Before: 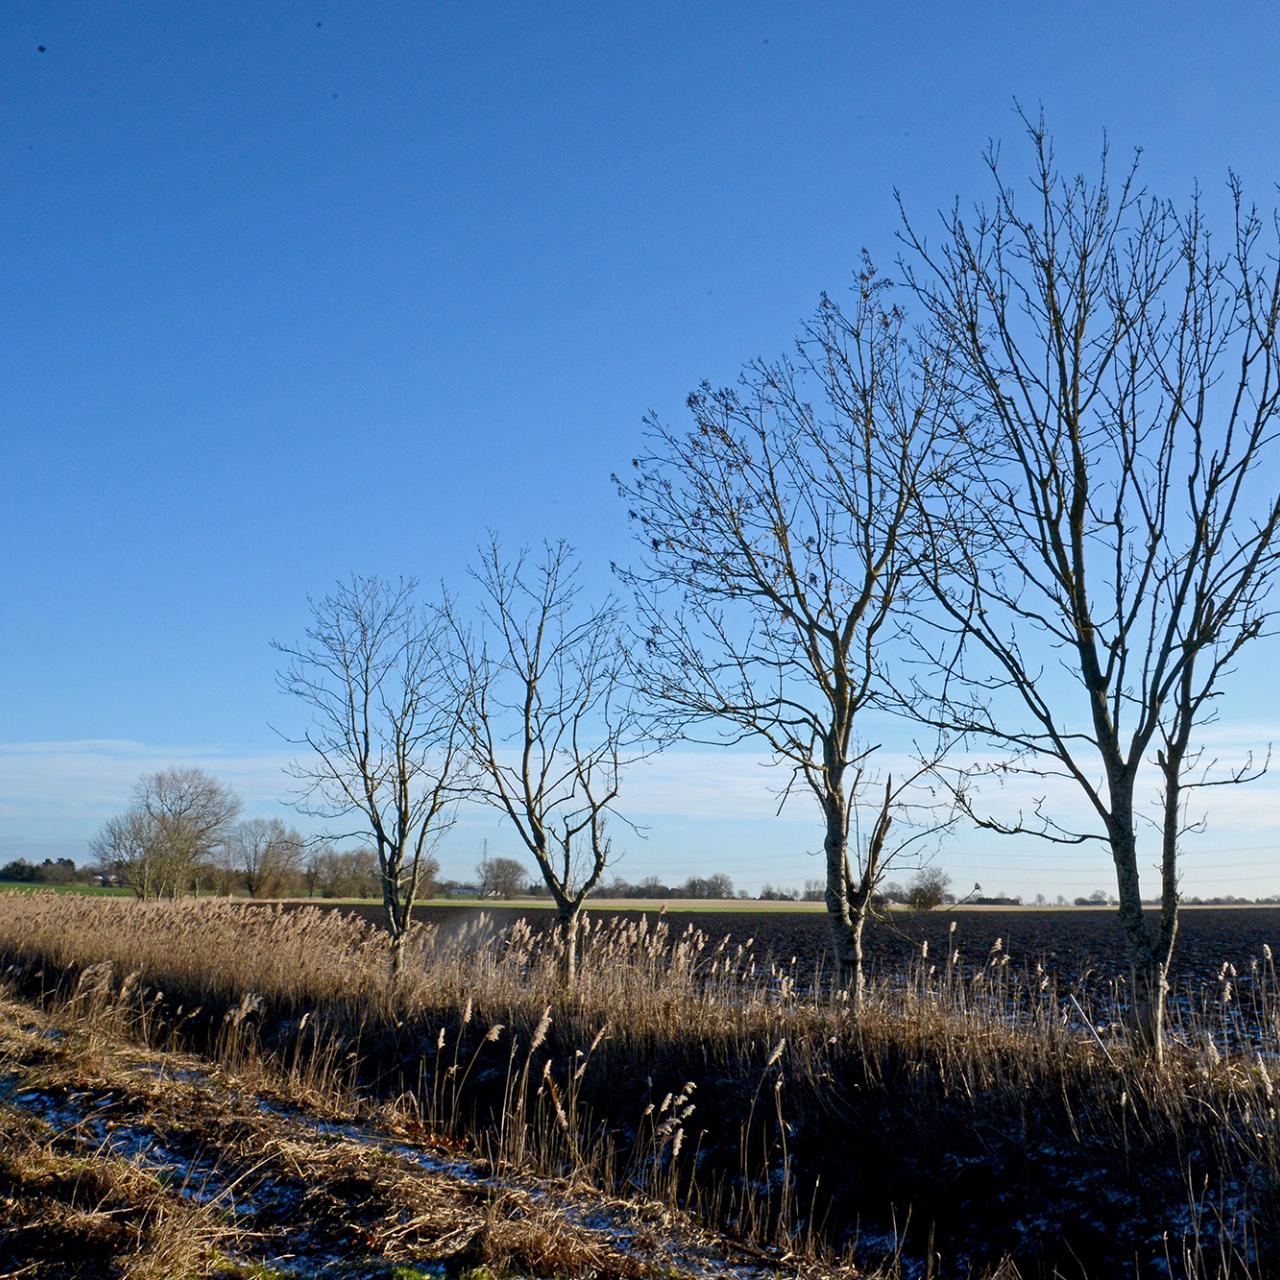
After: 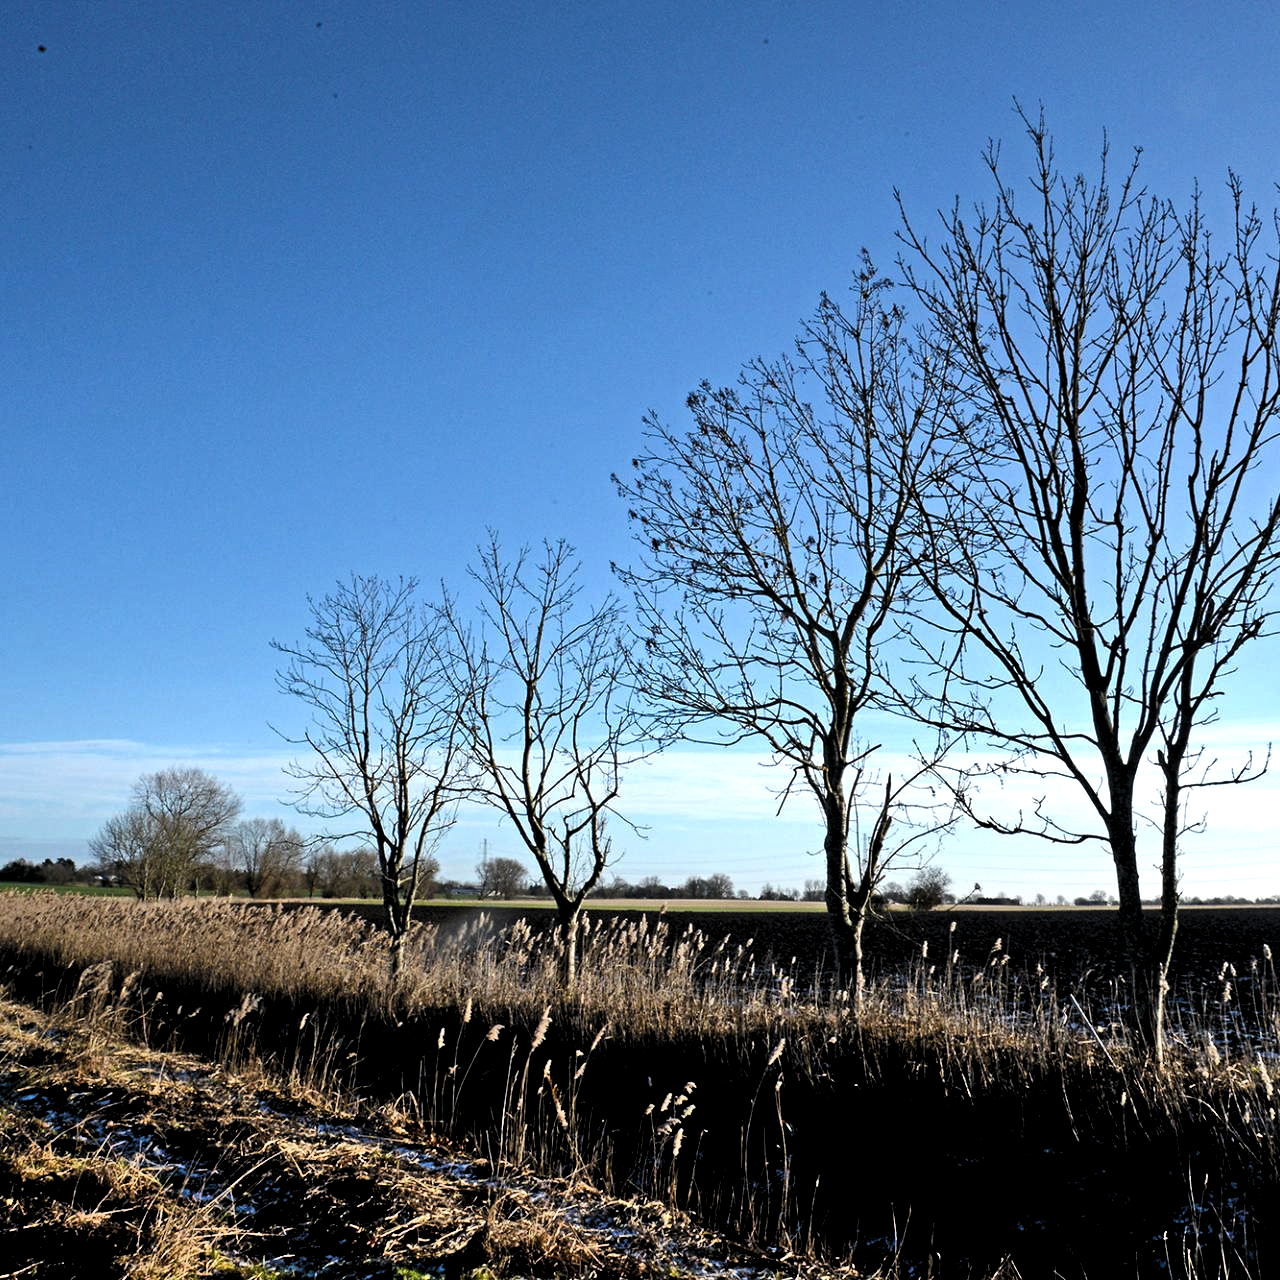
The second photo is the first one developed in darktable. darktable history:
shadows and highlights: white point adjustment 1, soften with gaussian
levels: levels [0.129, 0.519, 0.867]
